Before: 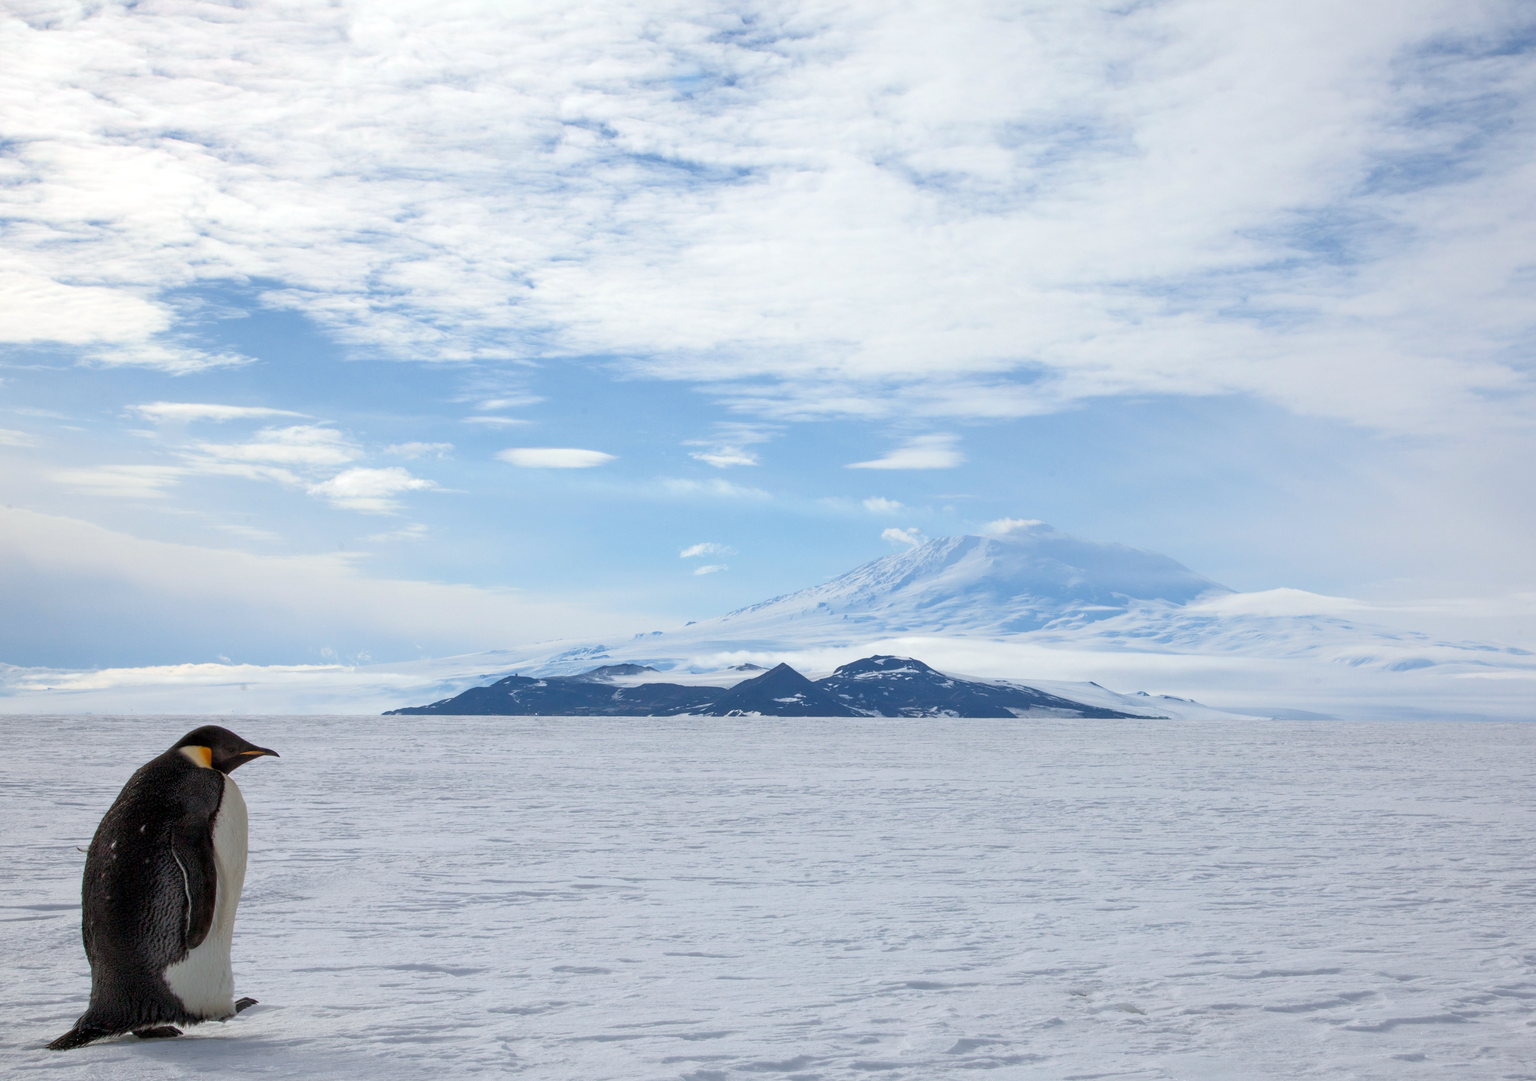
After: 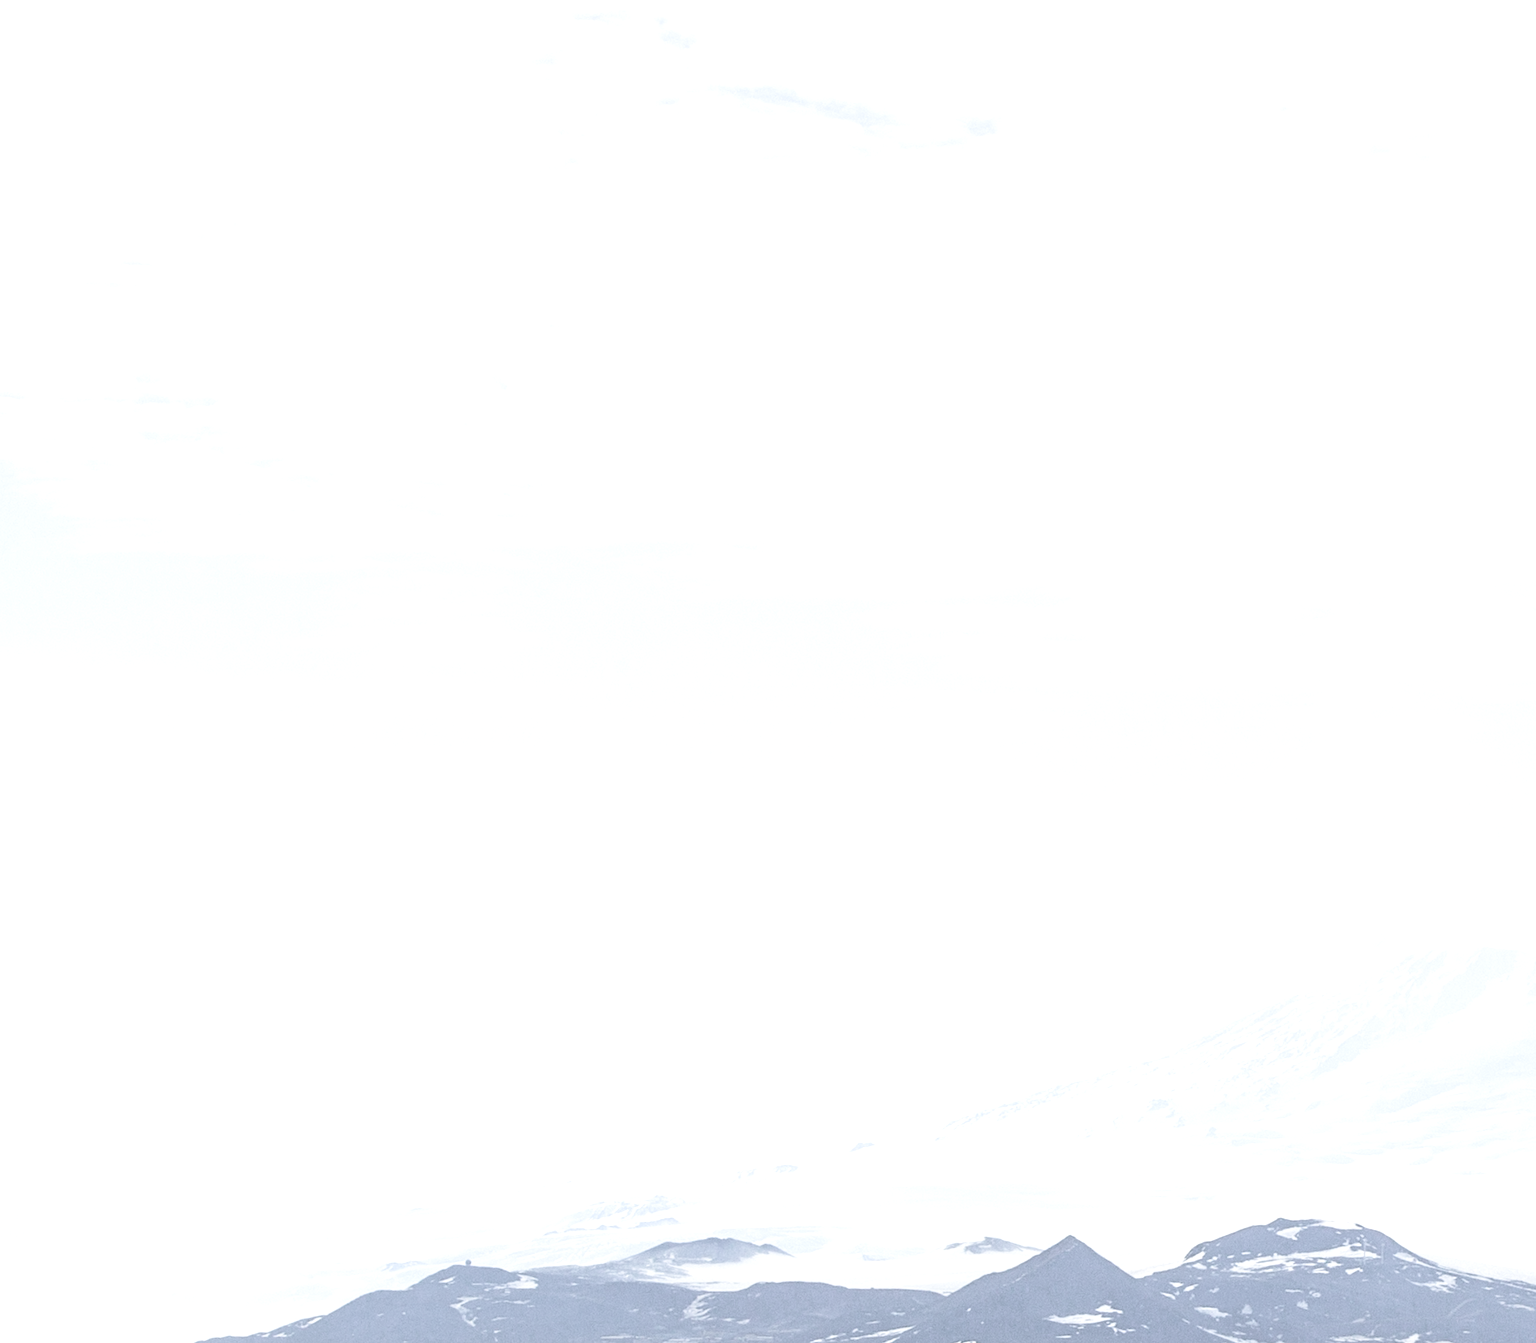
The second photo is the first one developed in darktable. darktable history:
exposure: black level correction 0.009, exposure 1.434 EV, compensate exposure bias true, compensate highlight preservation false
crop: left 20.135%, top 10.762%, right 35.584%, bottom 34.213%
levels: levels [0.062, 0.494, 0.925]
filmic rgb: black relative exposure -5.13 EV, white relative exposure 3.99 EV, hardness 2.9, contrast 1.297, highlights saturation mix -30.71%, color science v5 (2021), contrast in shadows safe, contrast in highlights safe
